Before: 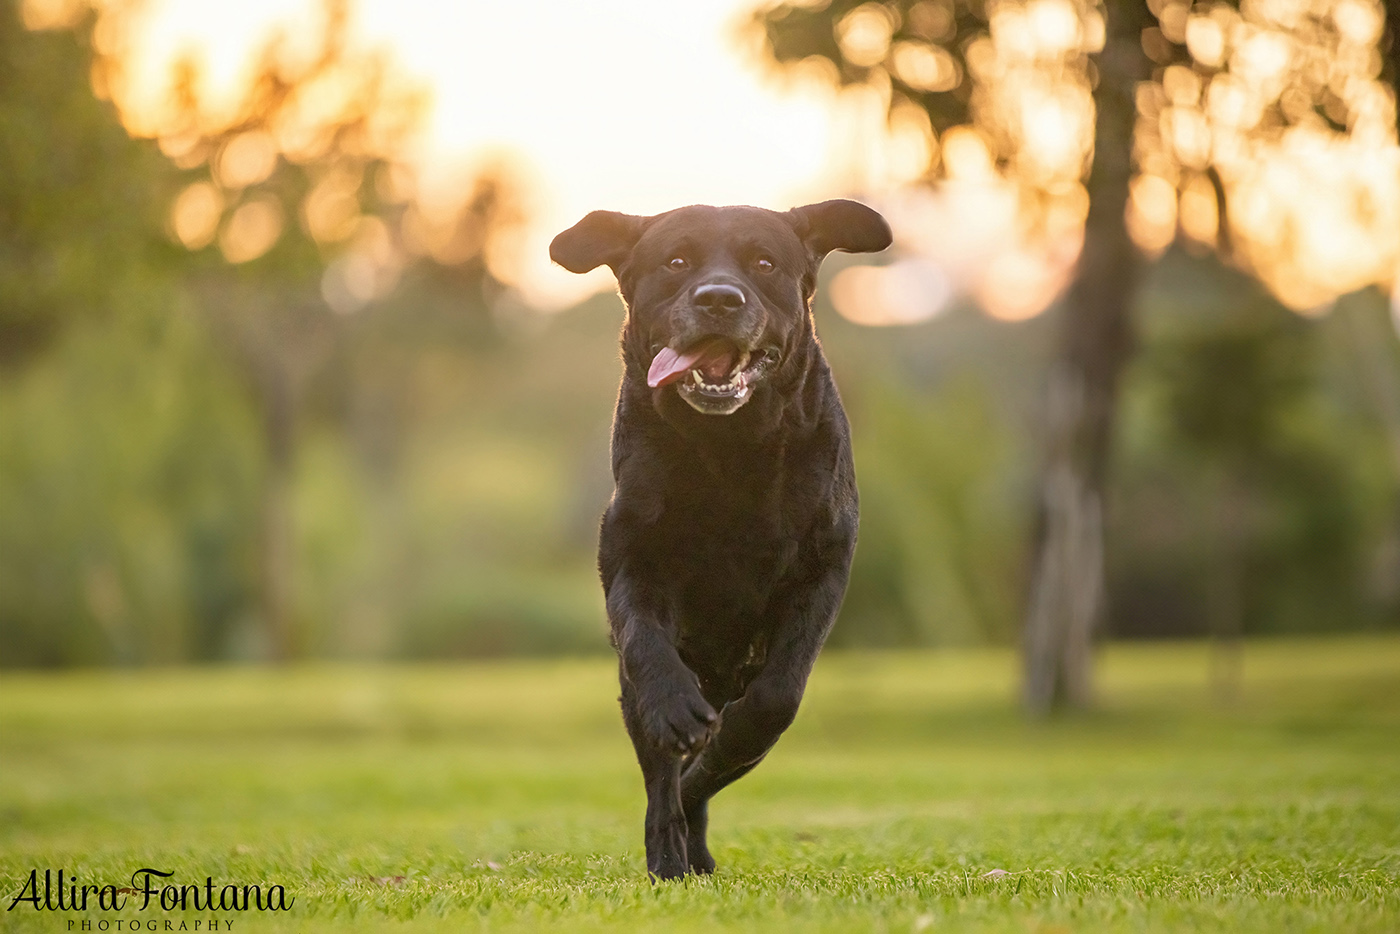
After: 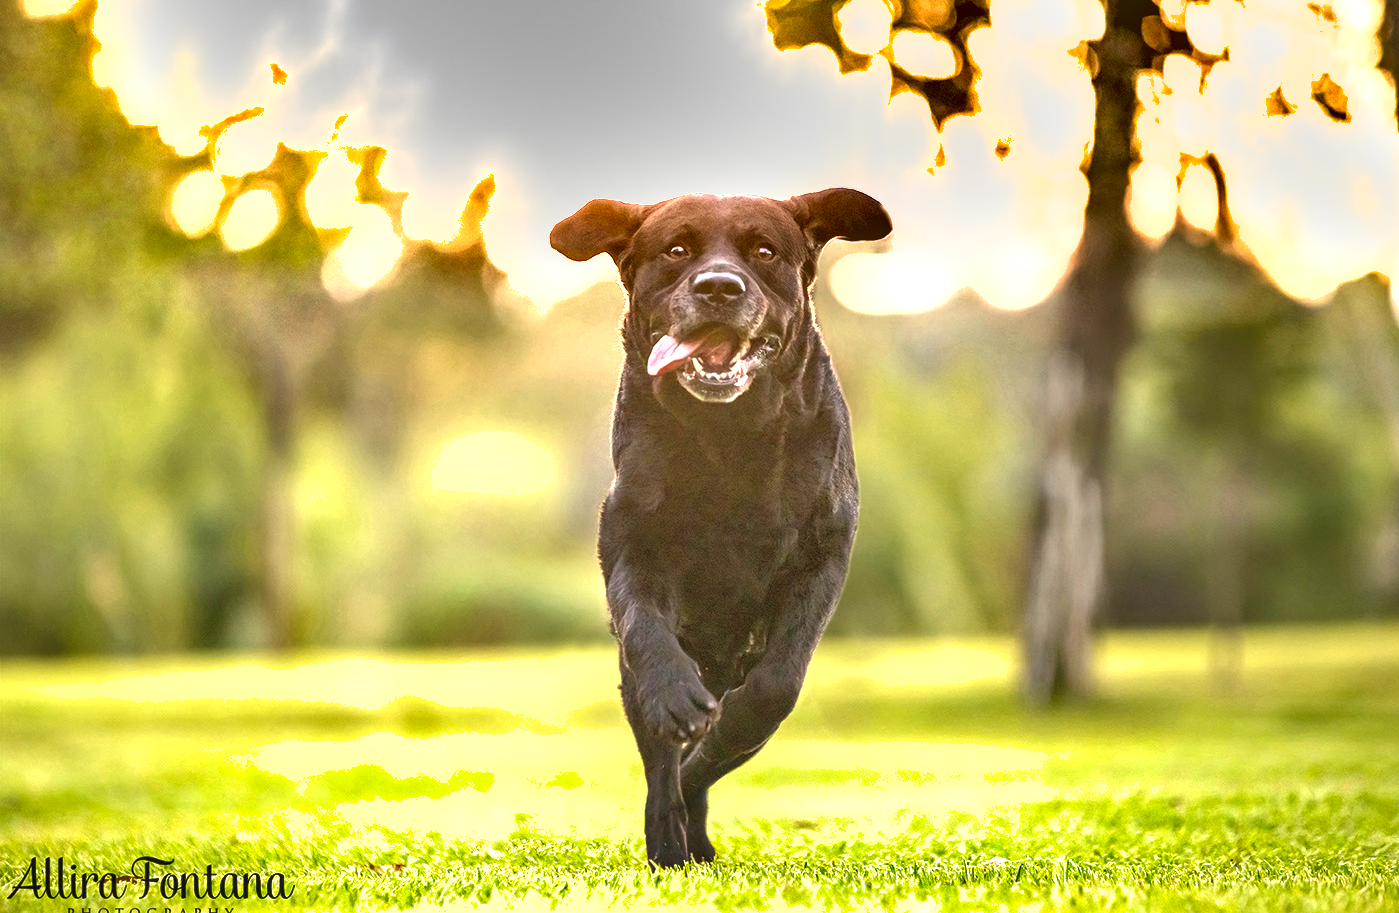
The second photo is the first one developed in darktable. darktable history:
crop: top 1.292%, right 0.021%
local contrast: on, module defaults
exposure: black level correction 0, exposure 1.385 EV, compensate highlight preservation false
shadows and highlights: soften with gaussian
